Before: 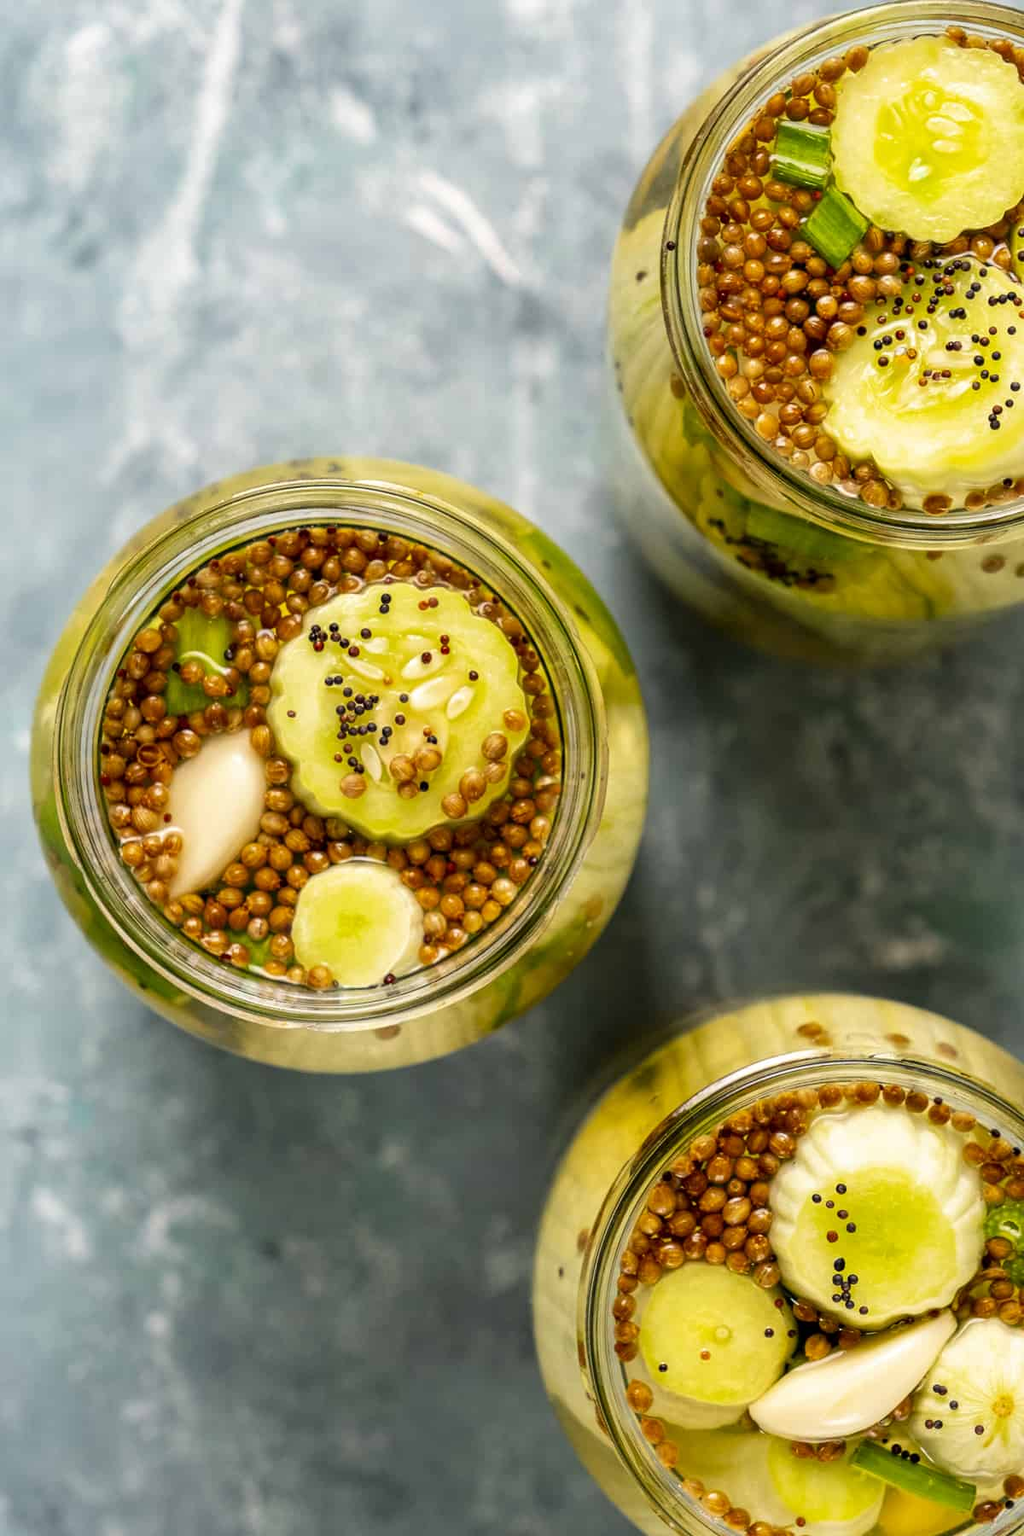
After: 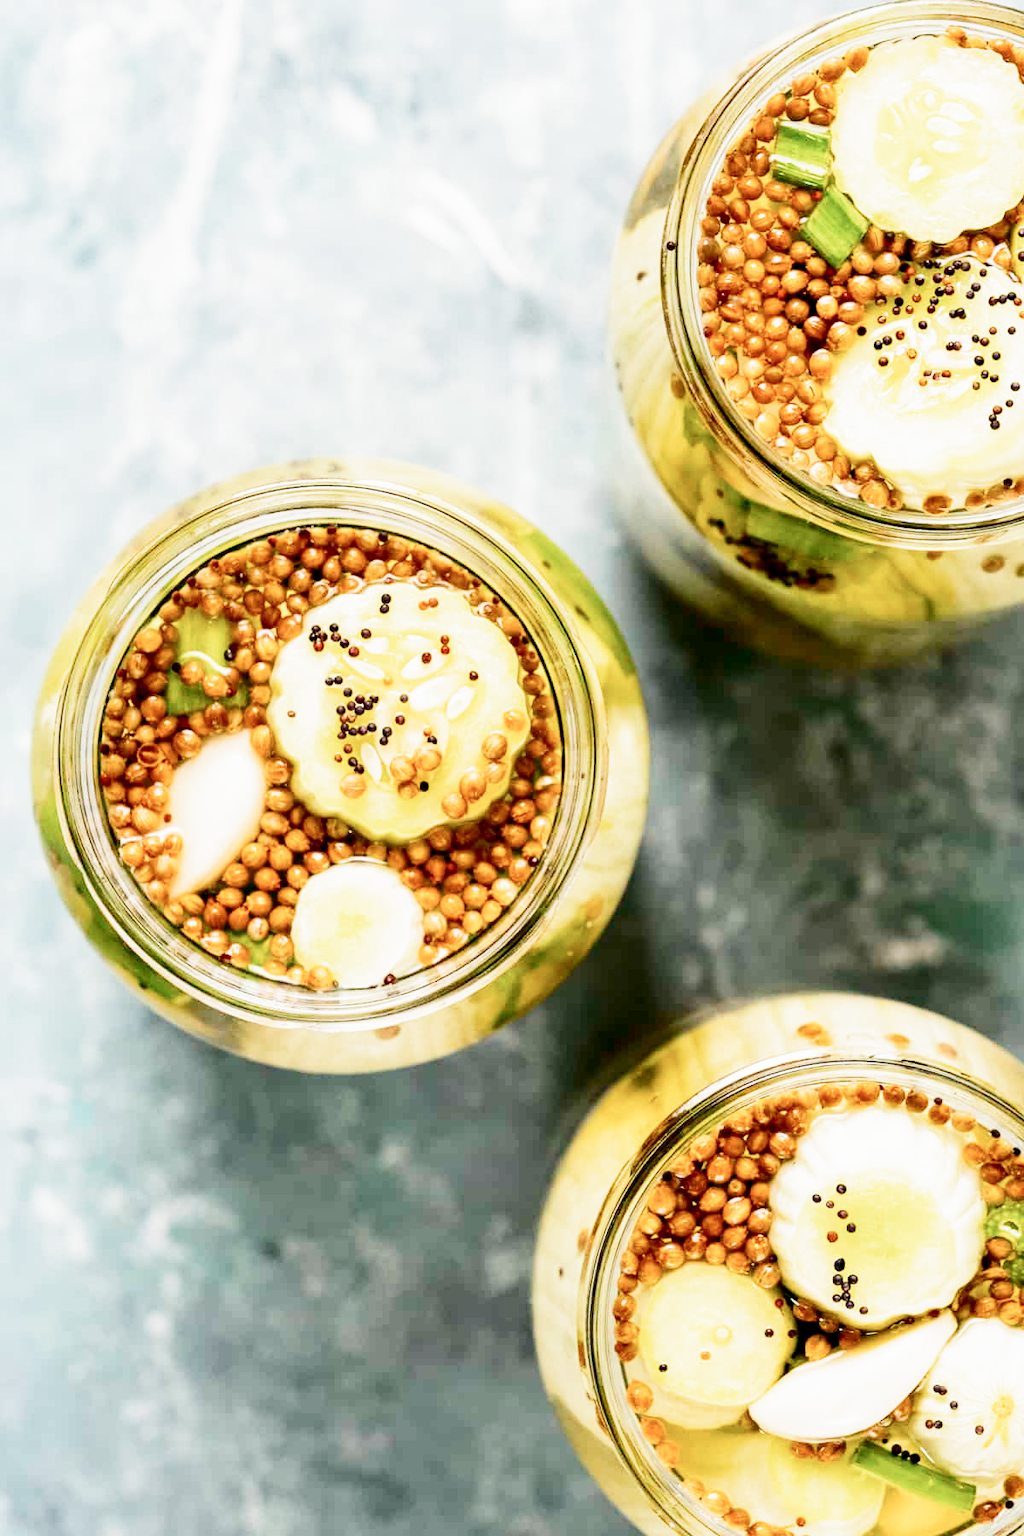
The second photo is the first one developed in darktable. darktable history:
exposure: black level correction 0, exposure 1.104 EV, compensate highlight preservation false
contrast brightness saturation: contrast 0.252, saturation -0.318
filmic rgb: middle gray luminance 18.26%, black relative exposure -9.03 EV, white relative exposure 3.74 EV, target black luminance 0%, hardness 4.86, latitude 68.09%, contrast 0.943, highlights saturation mix 18.73%, shadows ↔ highlights balance 22.2%, preserve chrominance no, color science v4 (2020), contrast in shadows soft, contrast in highlights soft
